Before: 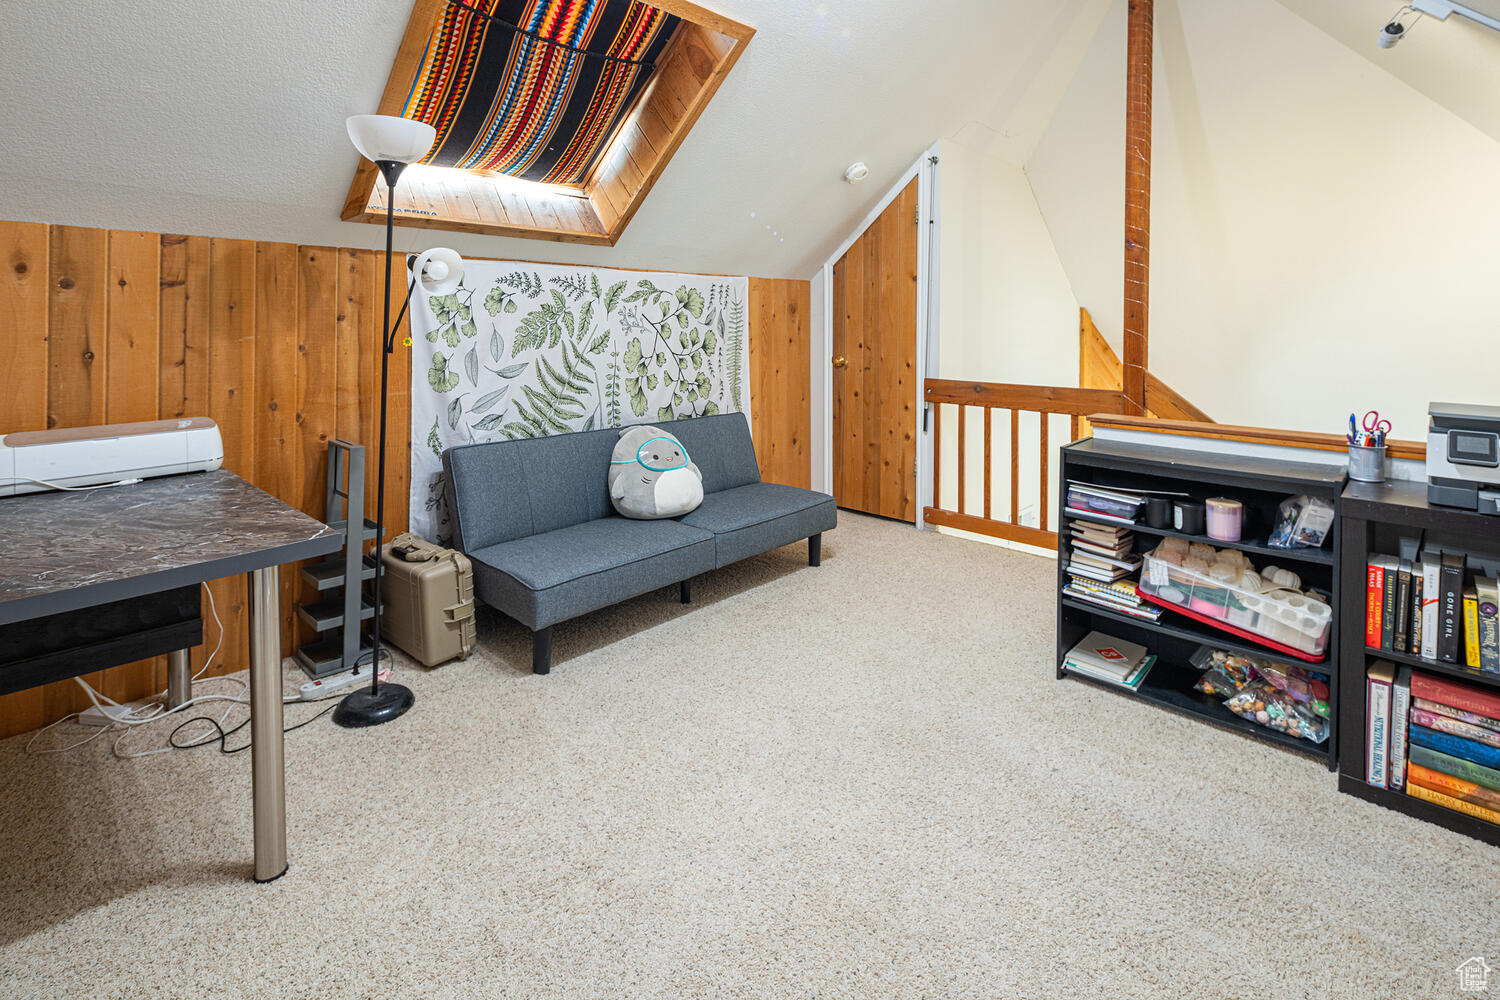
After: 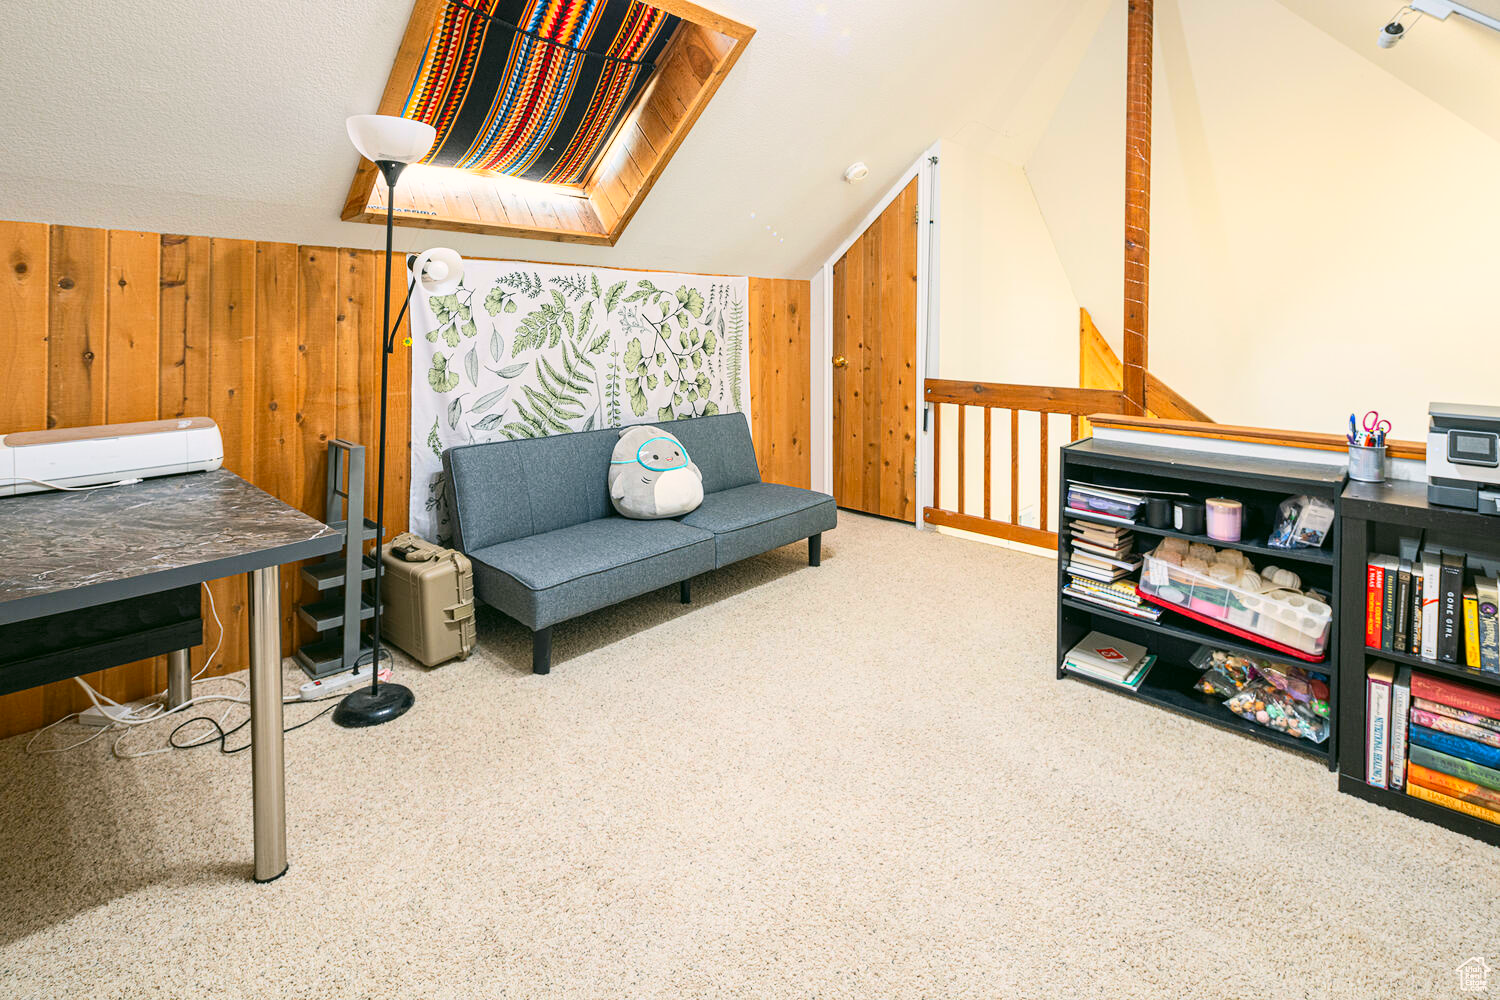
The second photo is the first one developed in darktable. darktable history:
contrast brightness saturation: contrast 0.197, brightness 0.166, saturation 0.219
tone equalizer: edges refinement/feathering 500, mask exposure compensation -1.57 EV, preserve details no
color correction: highlights a* 4, highlights b* 4.96, shadows a* -7.06, shadows b* 4.59
